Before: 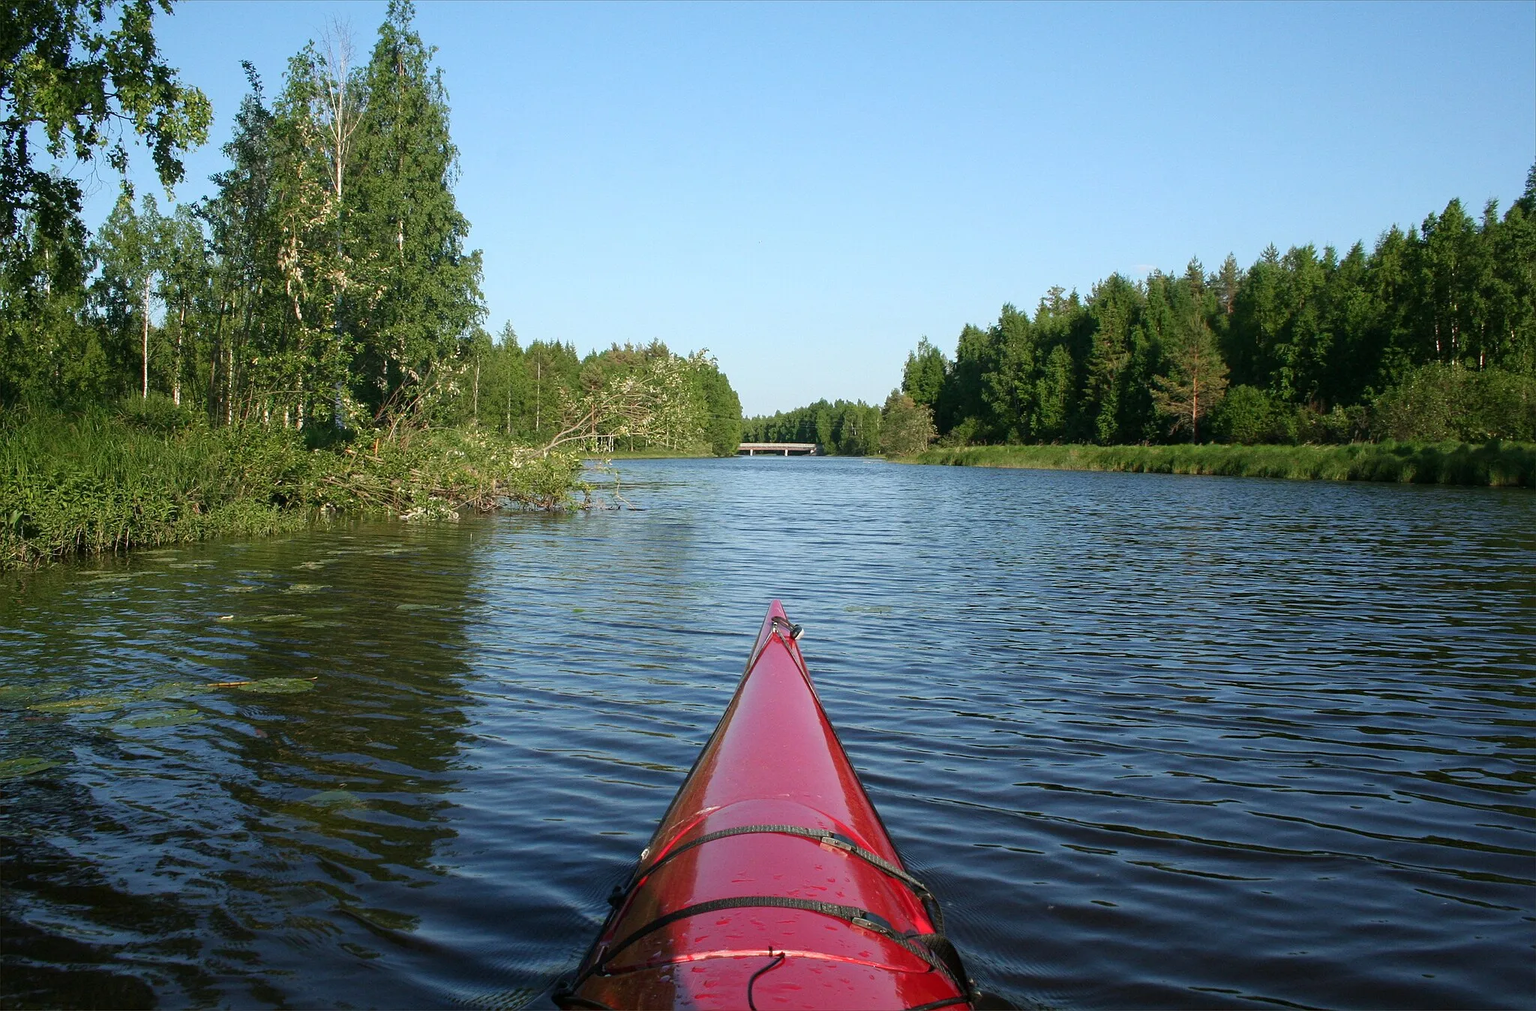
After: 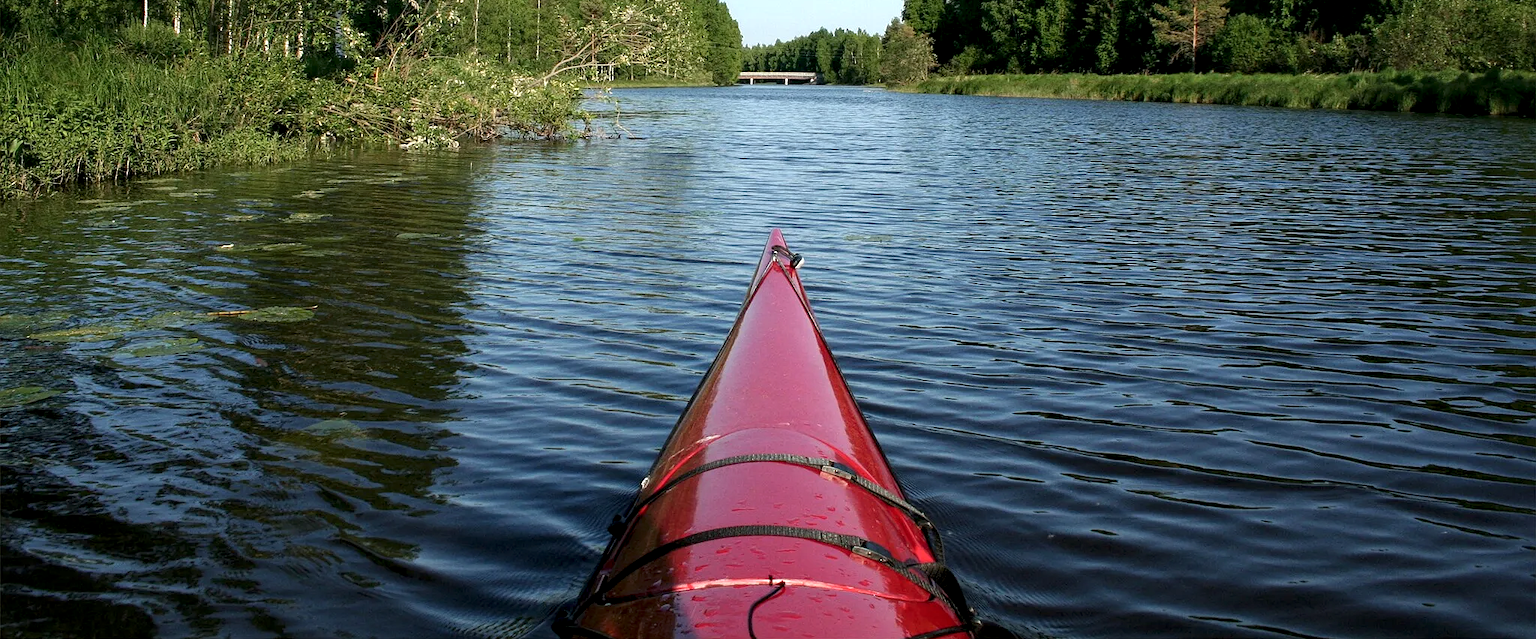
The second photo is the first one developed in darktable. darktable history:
local contrast: highlights 134%, shadows 154%, detail 139%, midtone range 0.255
crop and rotate: top 36.746%
